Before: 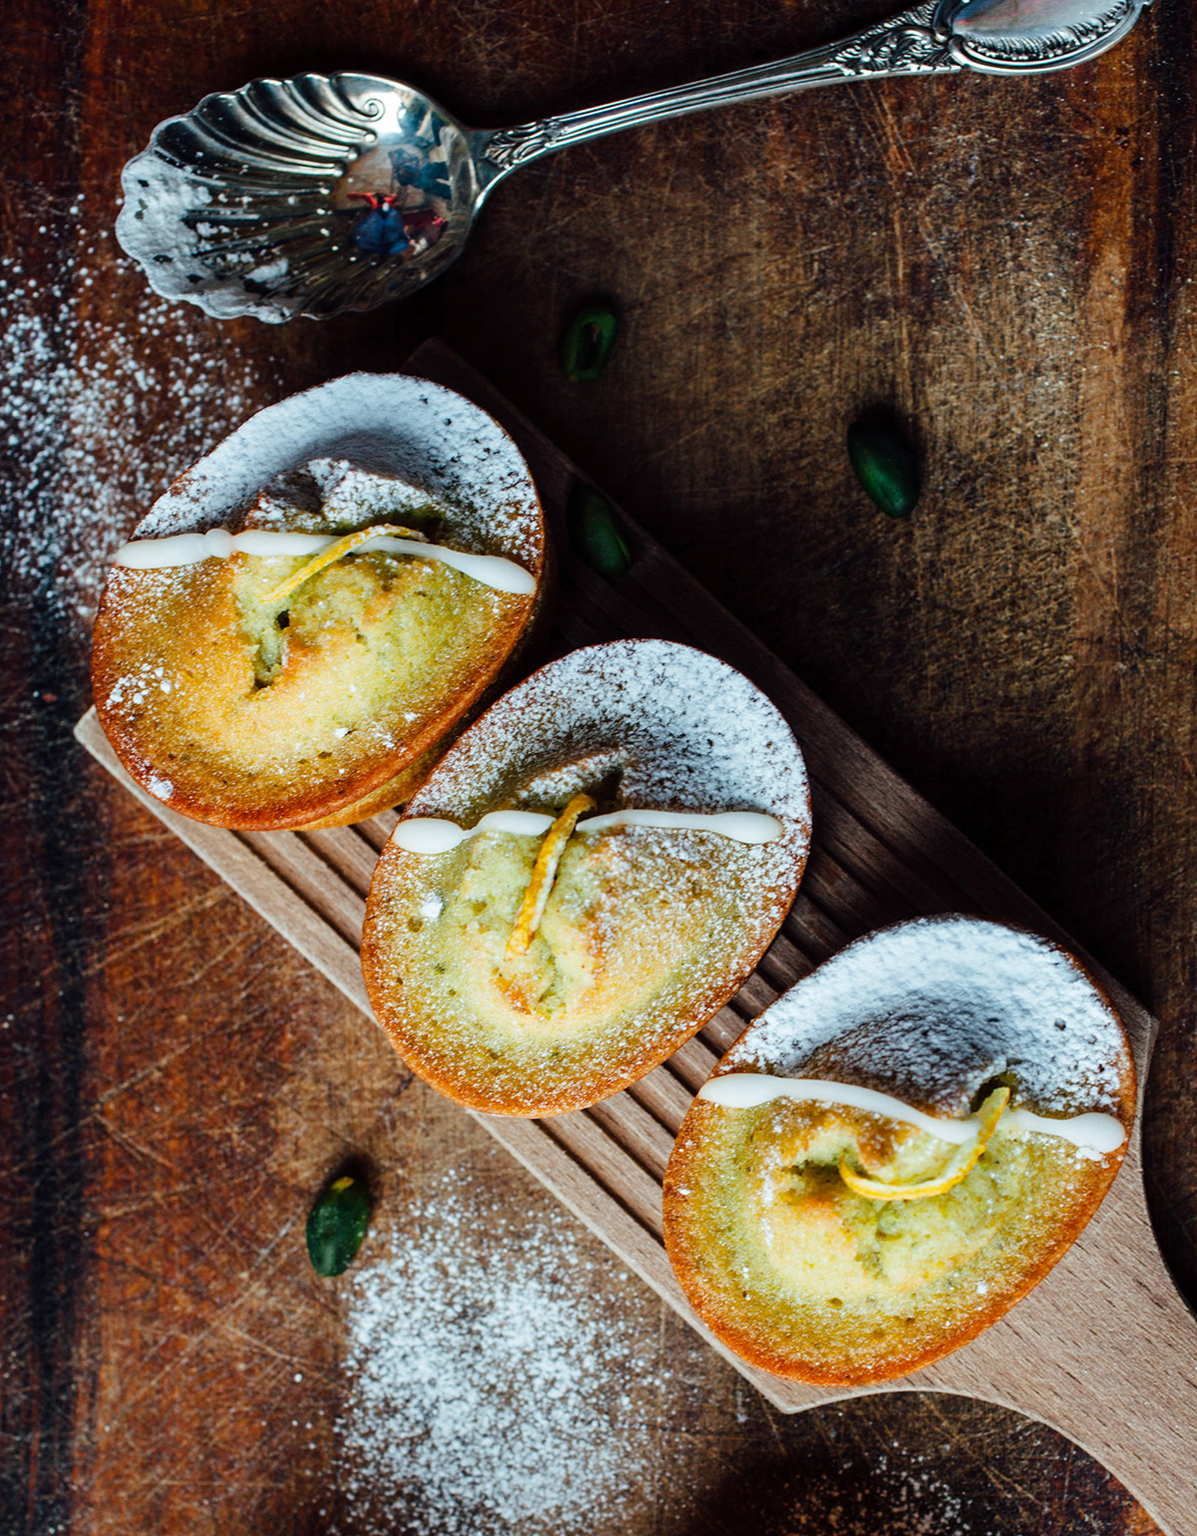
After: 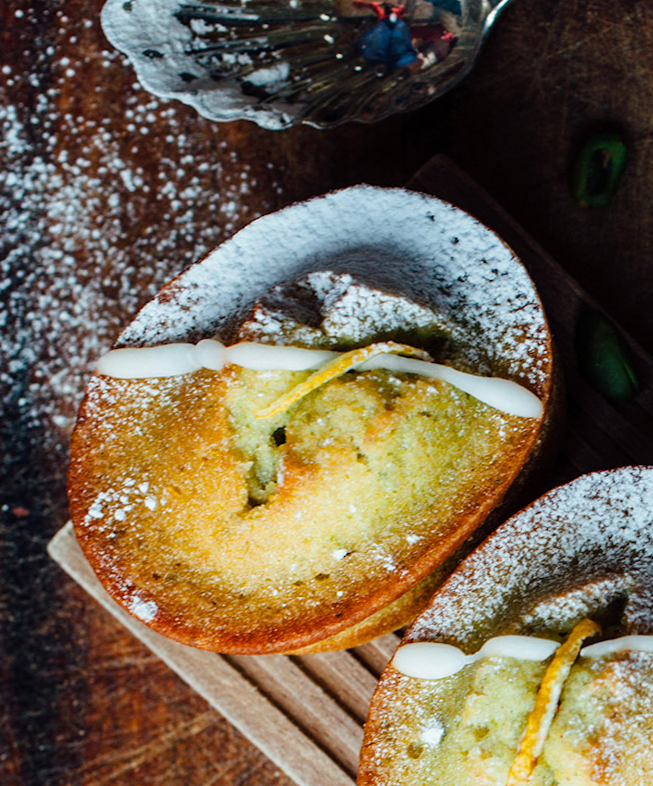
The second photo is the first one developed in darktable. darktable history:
crop and rotate: left 3.047%, top 7.509%, right 42.236%, bottom 37.598%
rotate and perspective: rotation 0.679°, lens shift (horizontal) 0.136, crop left 0.009, crop right 0.991, crop top 0.078, crop bottom 0.95
